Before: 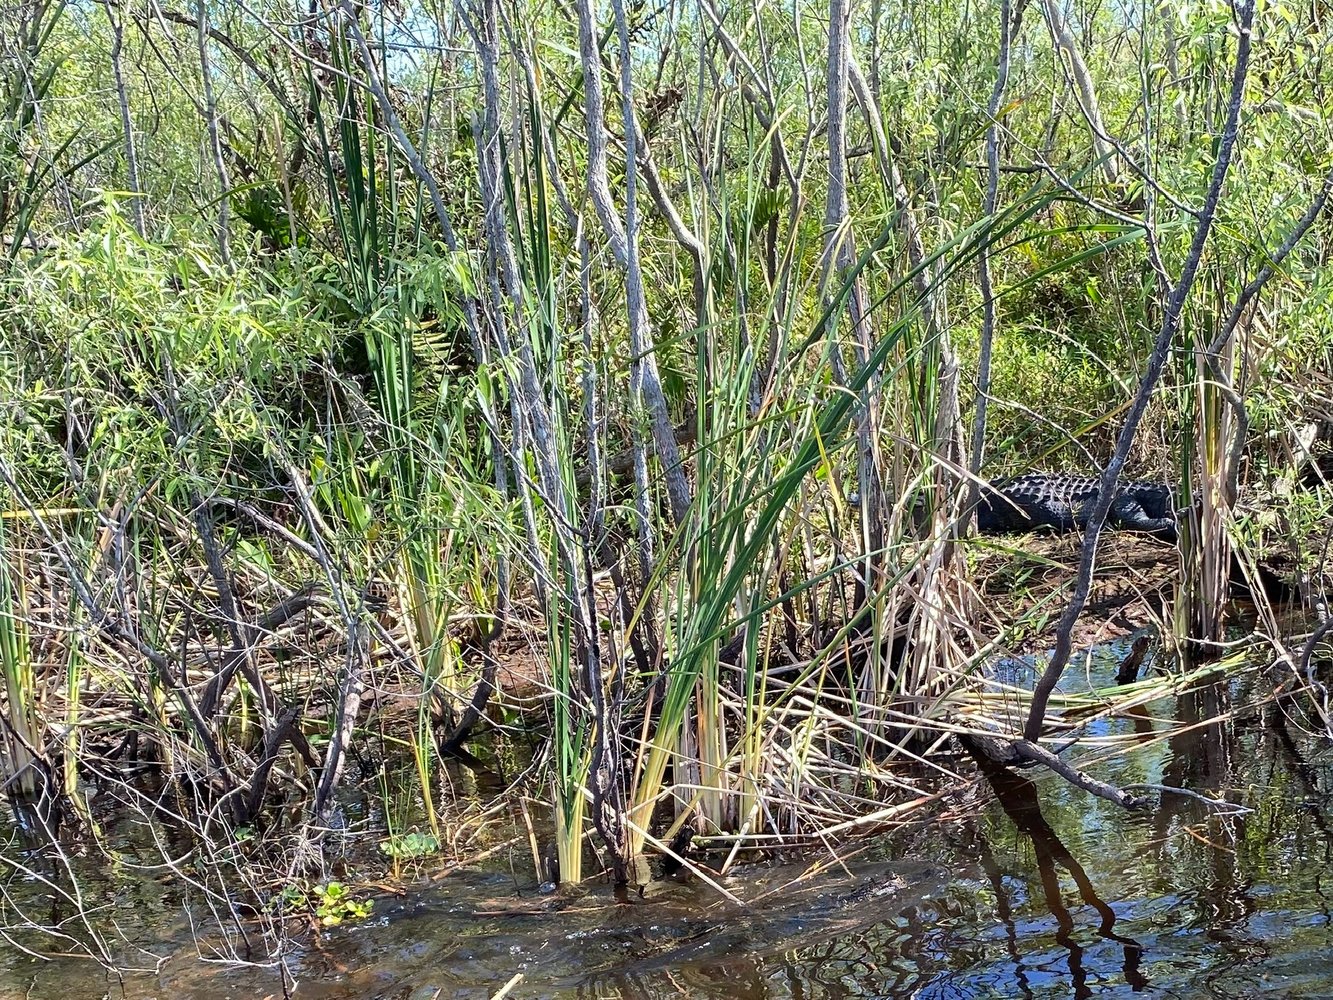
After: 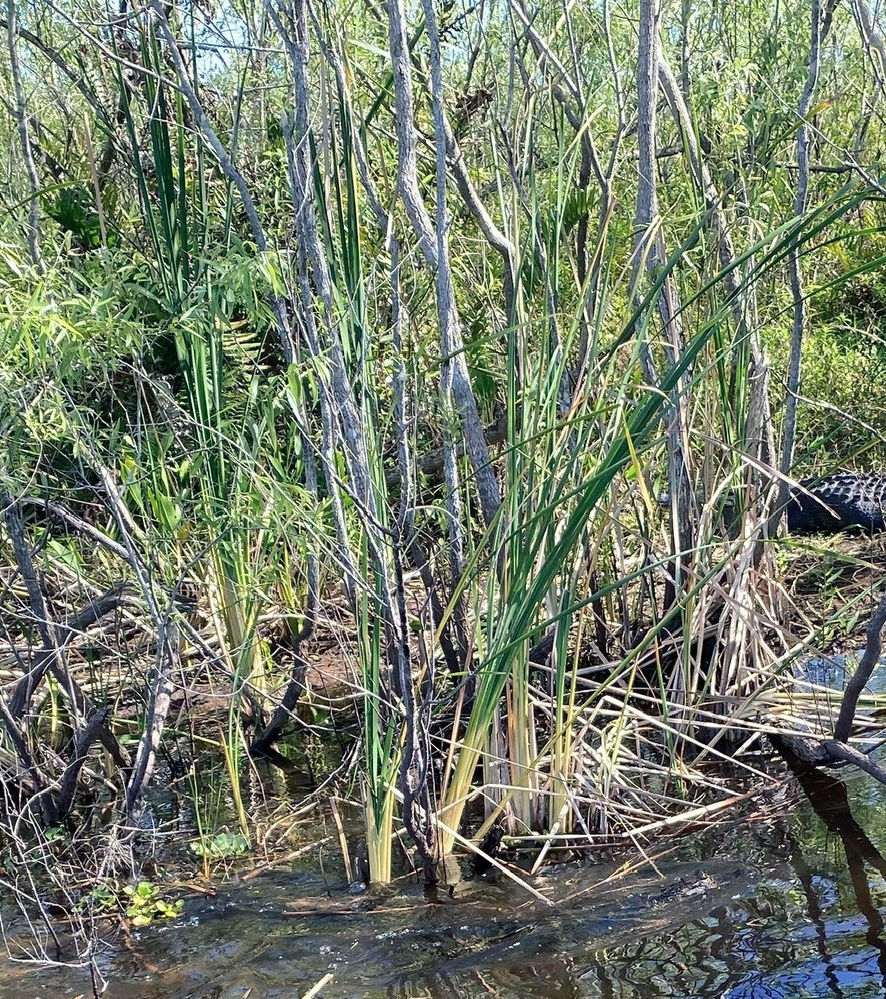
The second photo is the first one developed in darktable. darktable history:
color balance rgb: shadows lift › chroma 7.542%, shadows lift › hue 245.83°, global offset › hue 172.06°, perceptual saturation grading › global saturation -12.541%
crop and rotate: left 14.31%, right 19.175%
